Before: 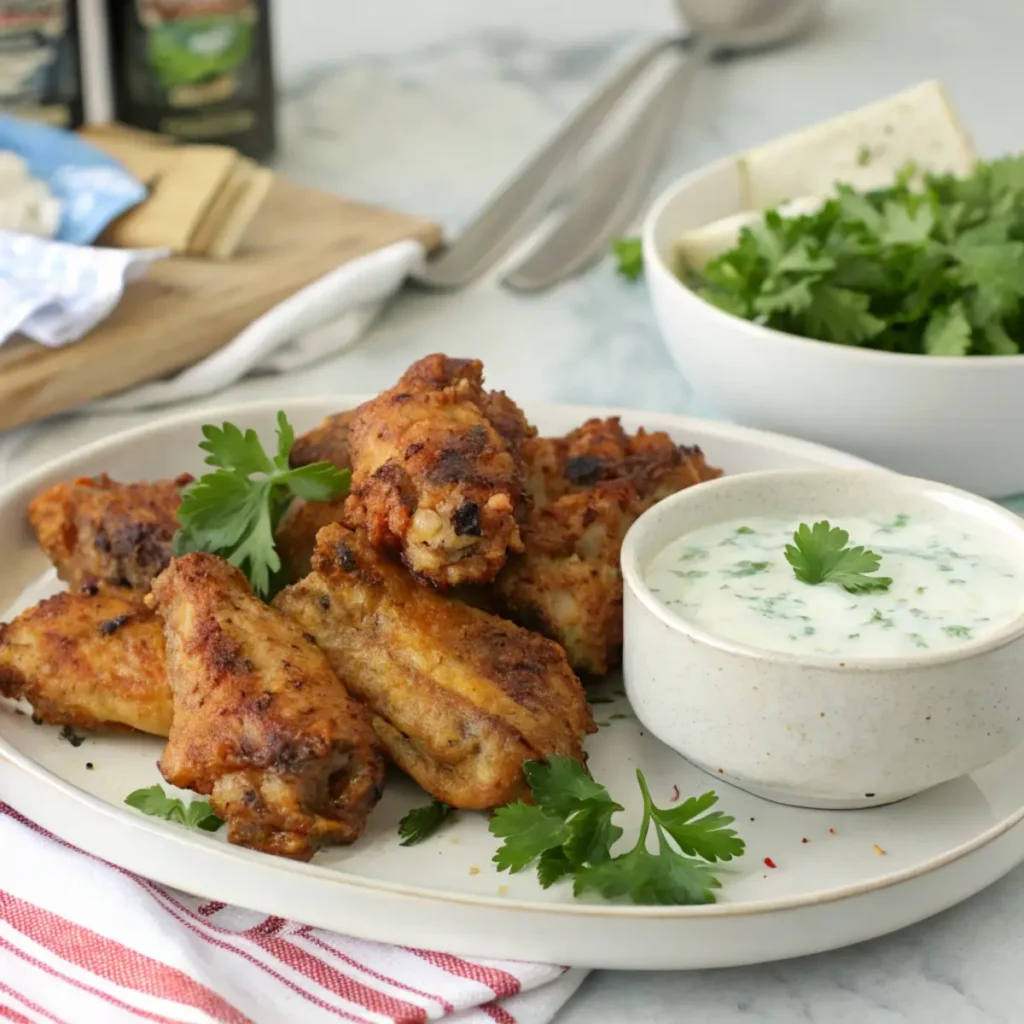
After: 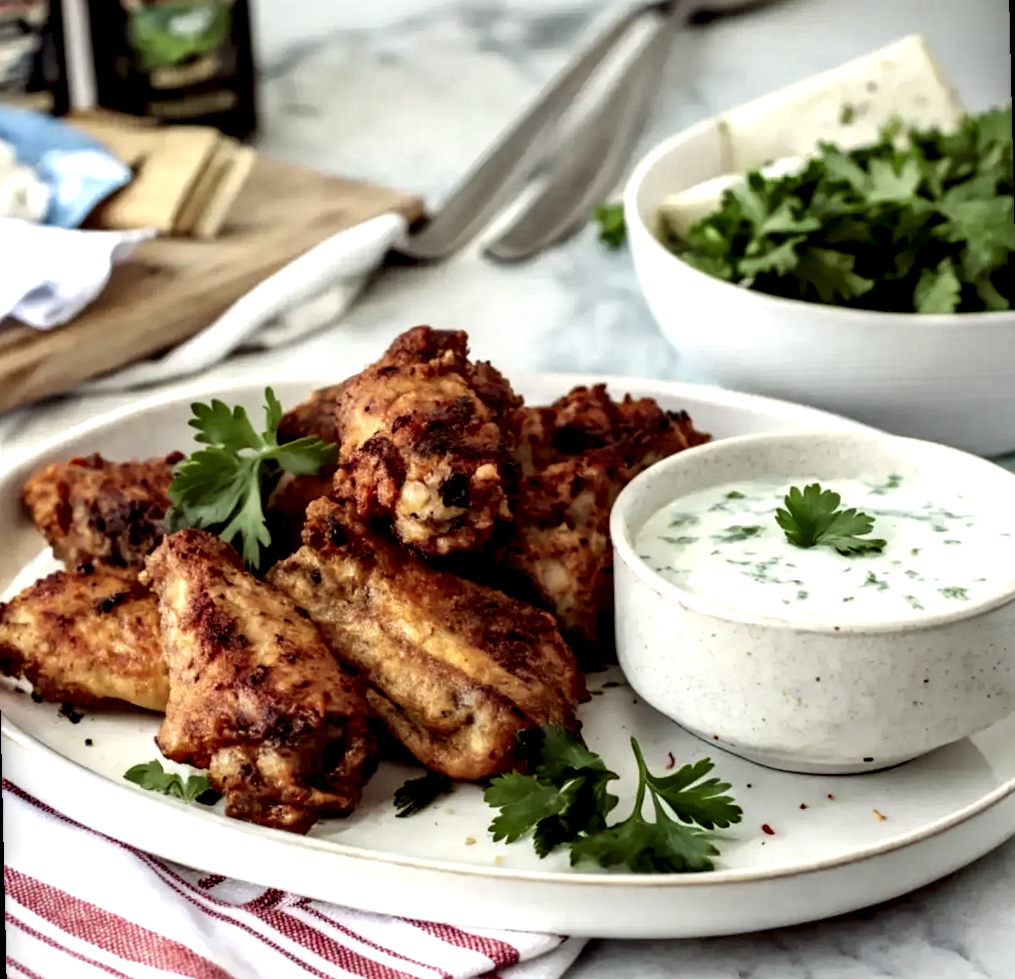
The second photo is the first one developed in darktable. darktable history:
local contrast: shadows 185%, detail 225%
color balance rgb: shadows lift › chroma 9.92%, shadows lift › hue 45.12°, power › luminance 3.26%, power › hue 231.93°, global offset › luminance 0.4%, global offset › chroma 0.21%, global offset › hue 255.02°
rotate and perspective: rotation -1.32°, lens shift (horizontal) -0.031, crop left 0.015, crop right 0.985, crop top 0.047, crop bottom 0.982
